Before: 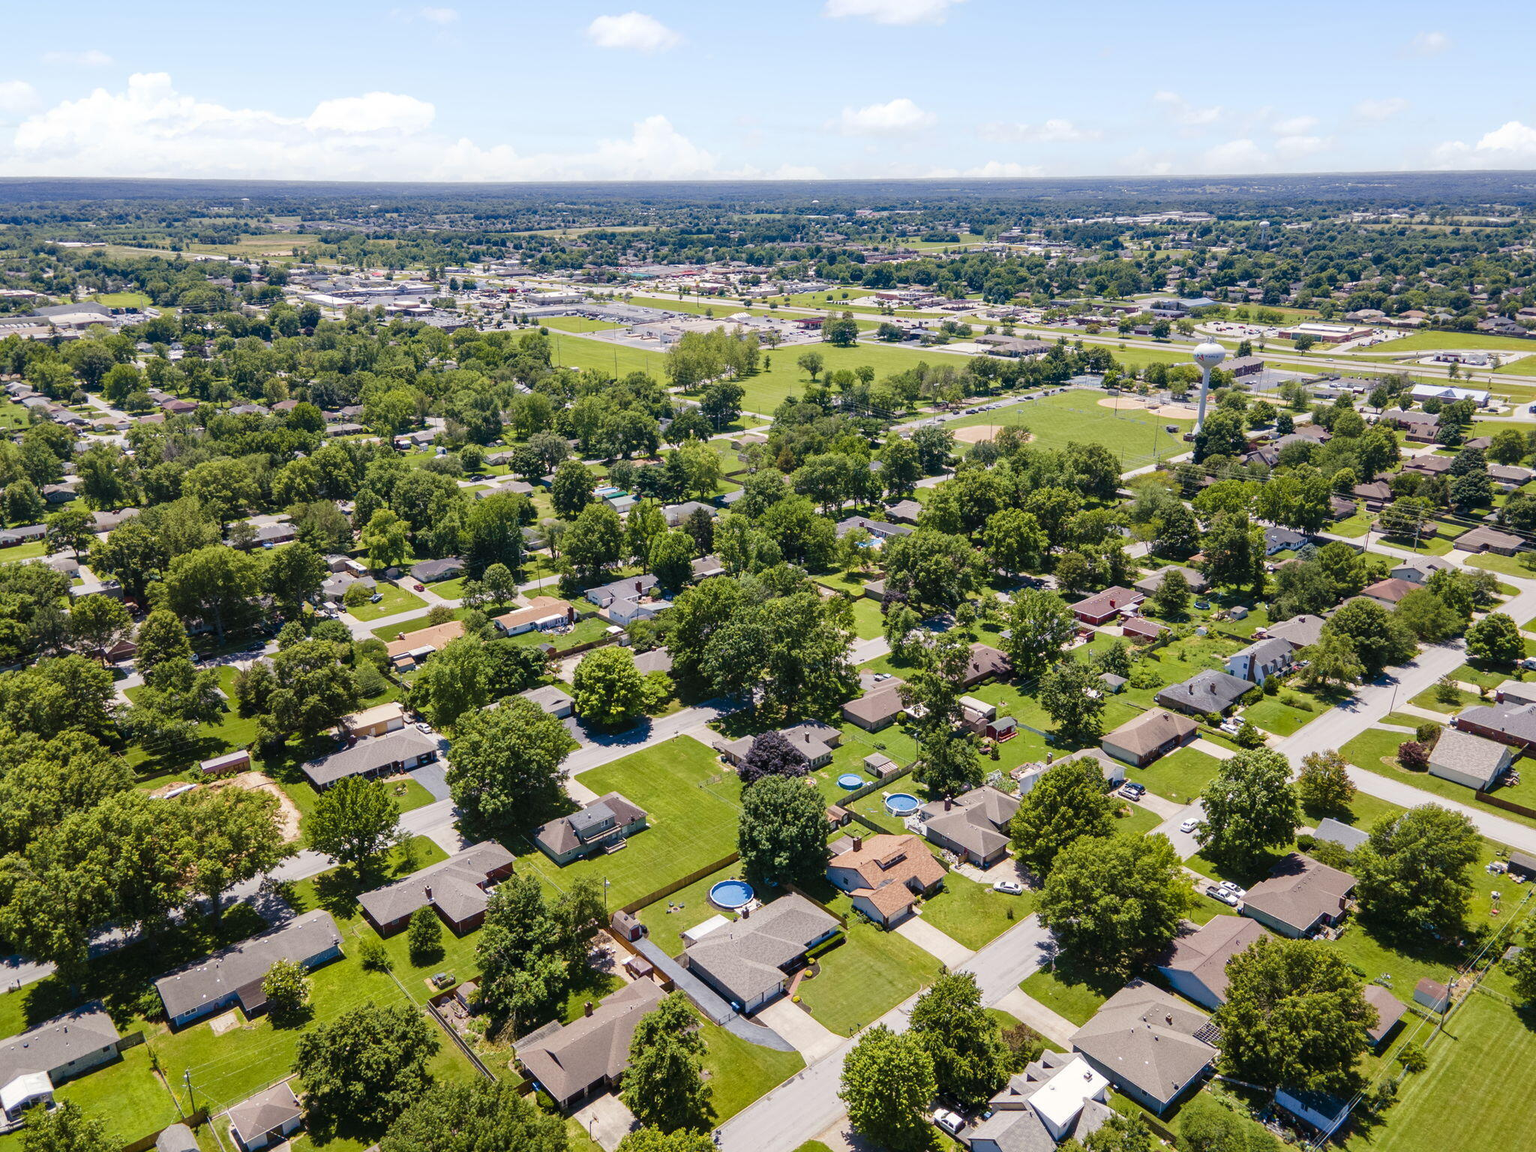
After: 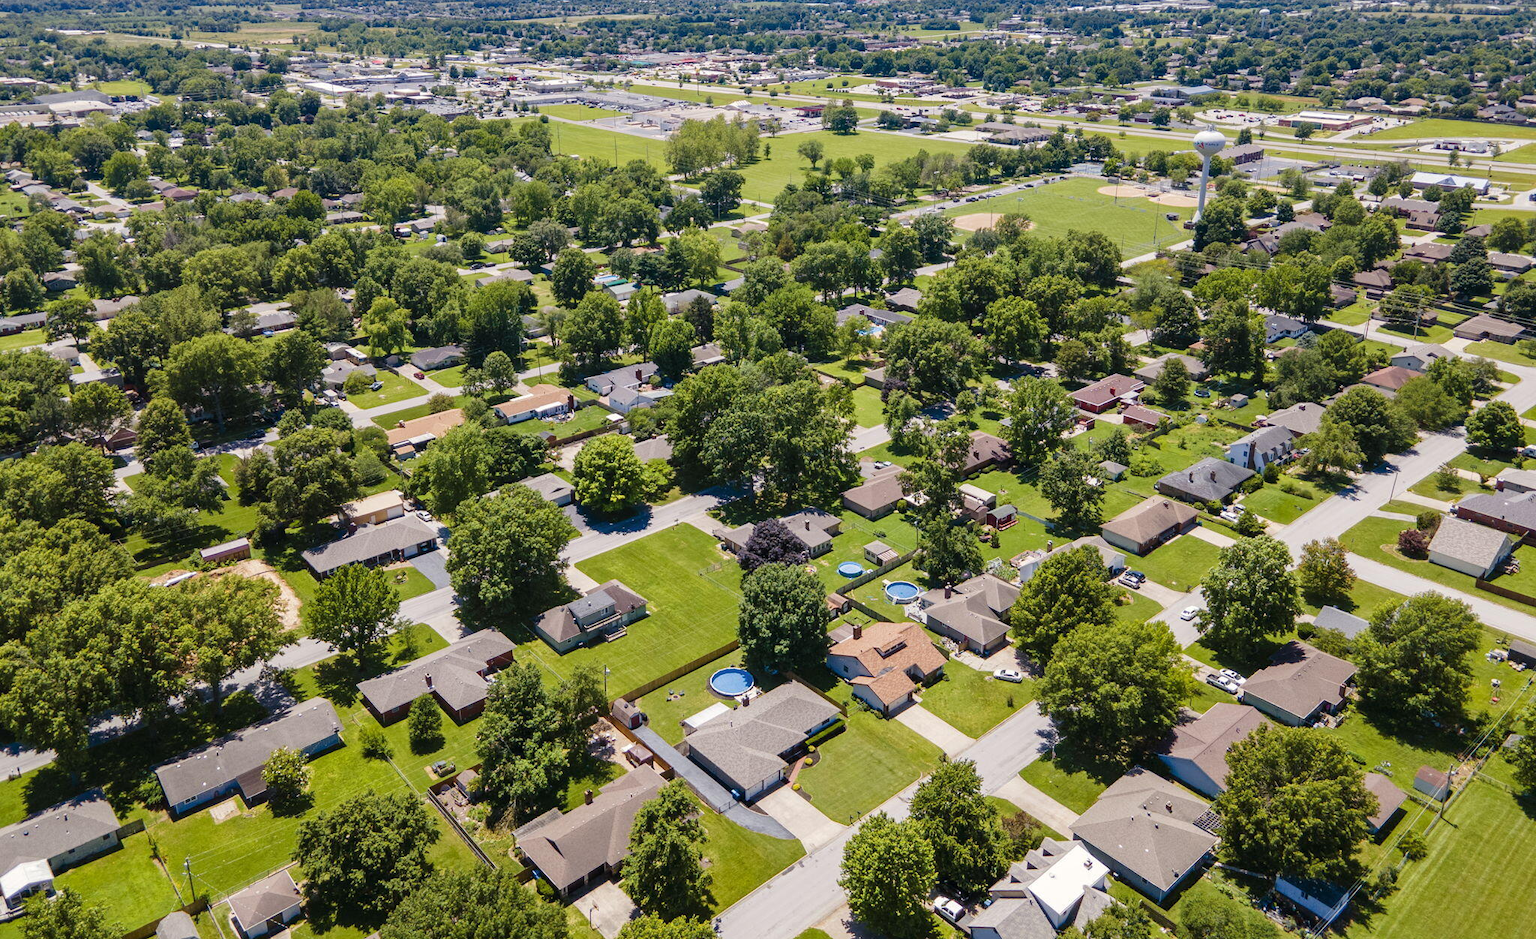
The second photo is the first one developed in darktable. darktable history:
crop and rotate: top 18.481%
